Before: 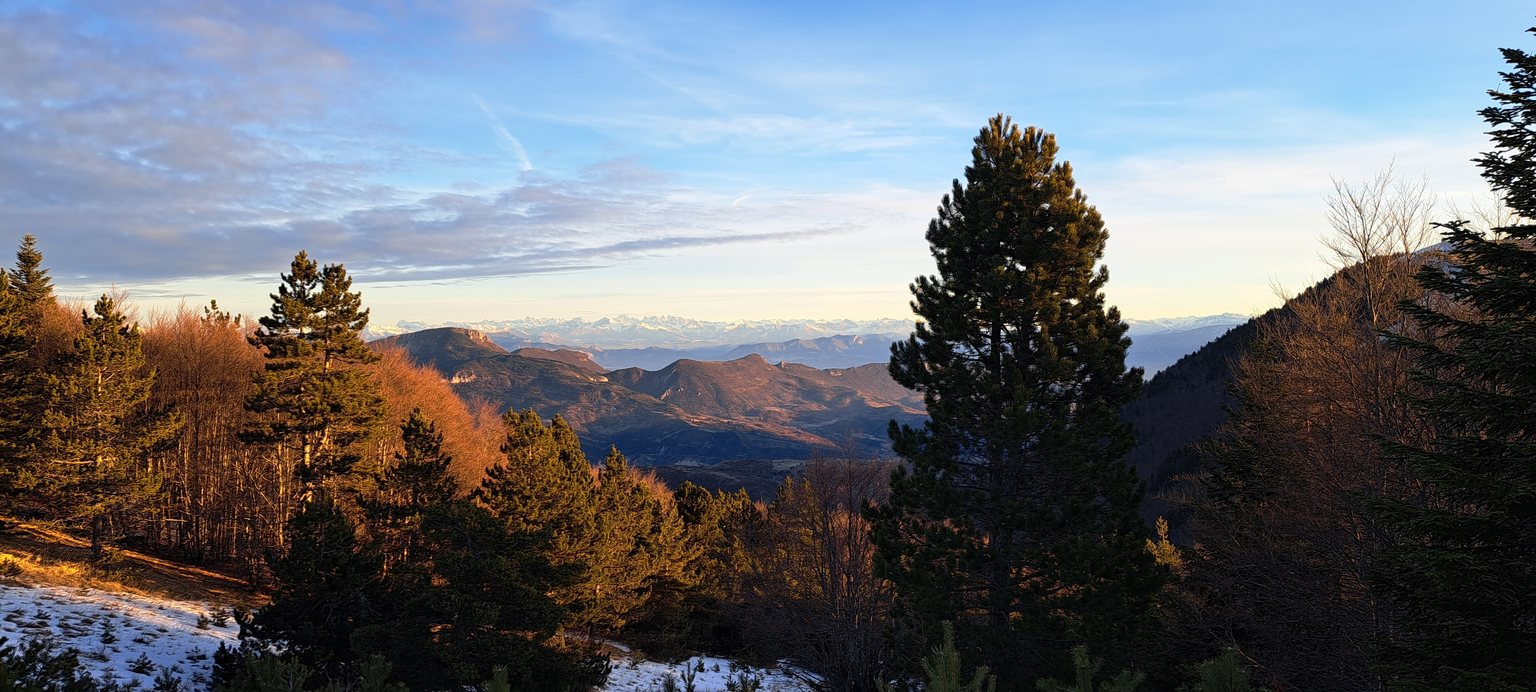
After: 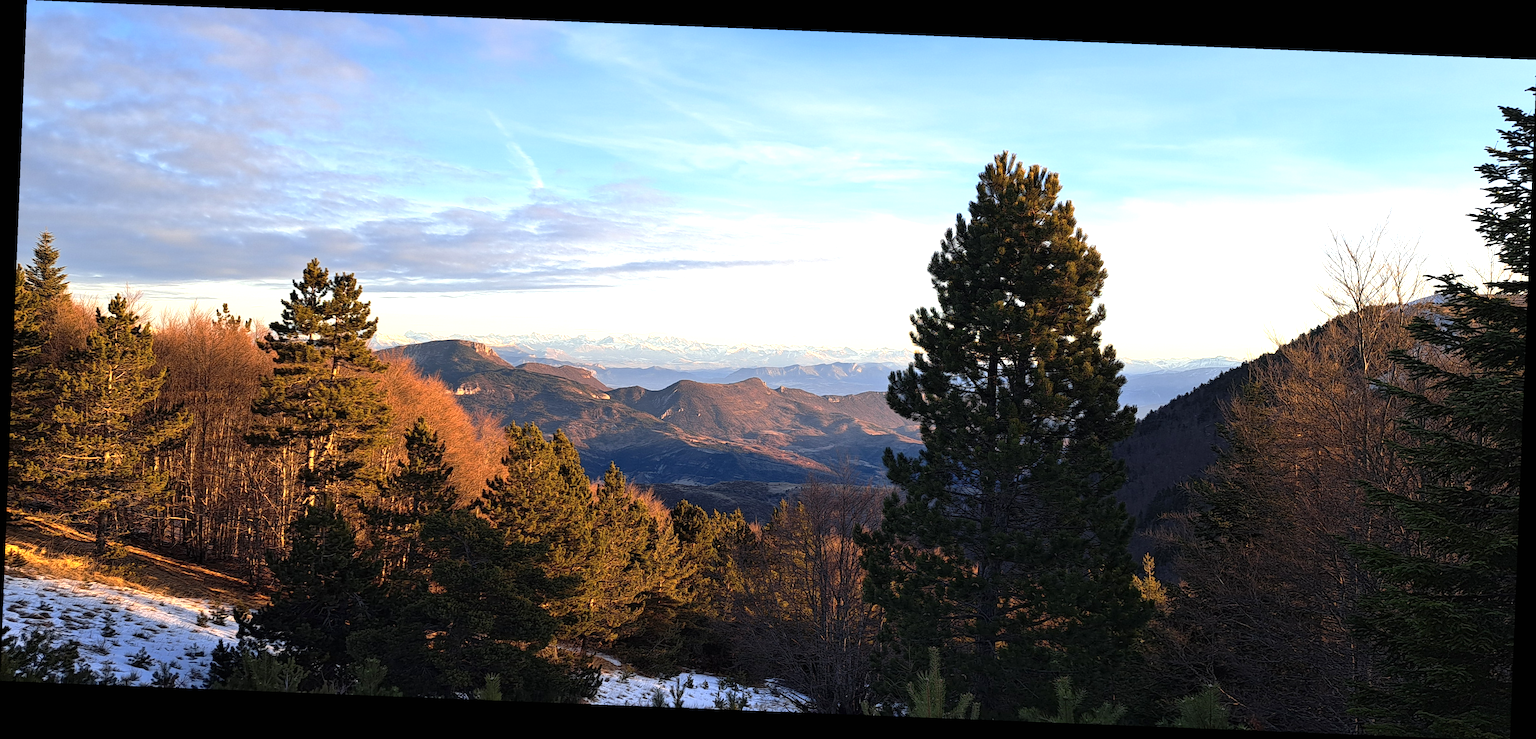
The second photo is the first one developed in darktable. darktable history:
rotate and perspective: rotation 2.27°, automatic cropping off
exposure: black level correction 0, exposure 0.5 EV, compensate highlight preservation false
contrast brightness saturation: saturation -0.04
